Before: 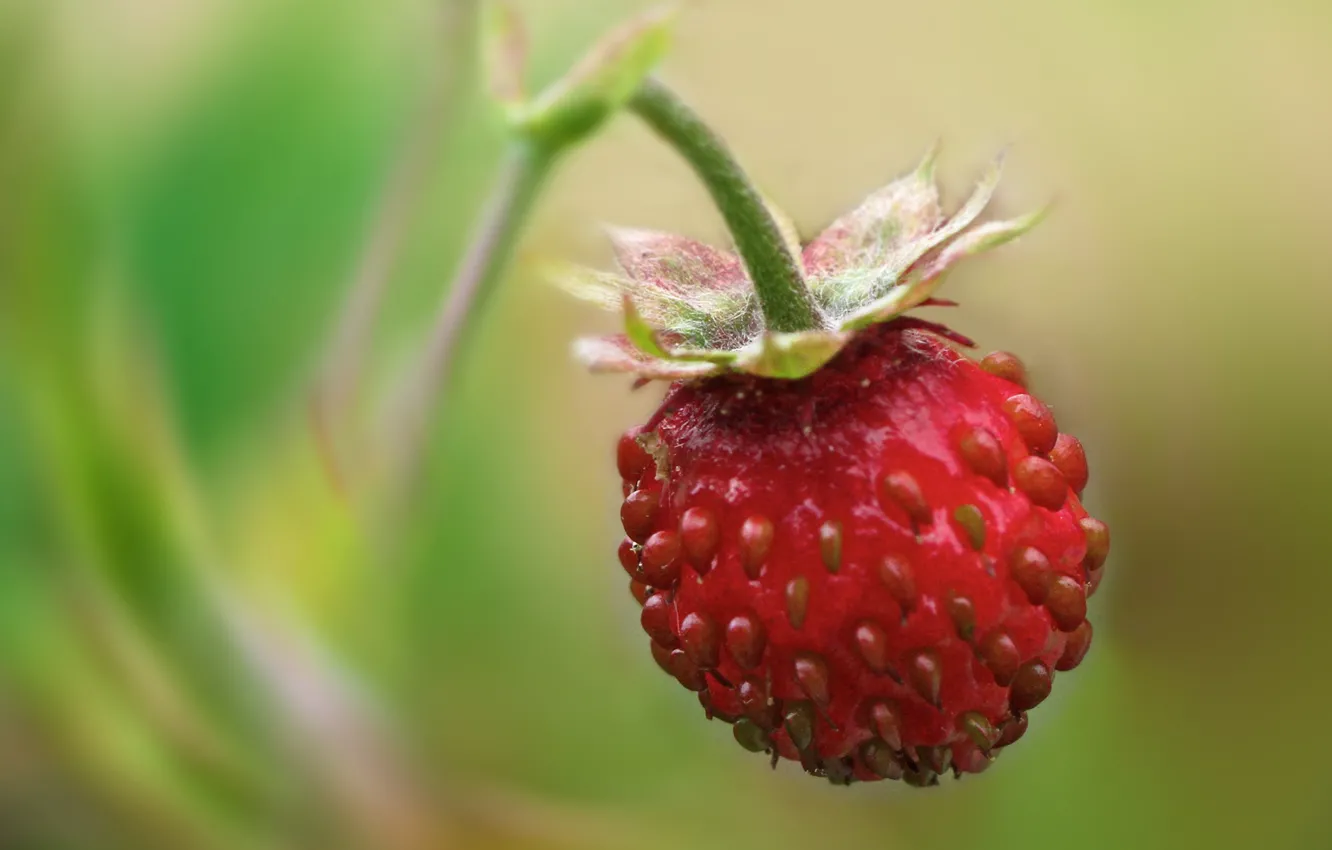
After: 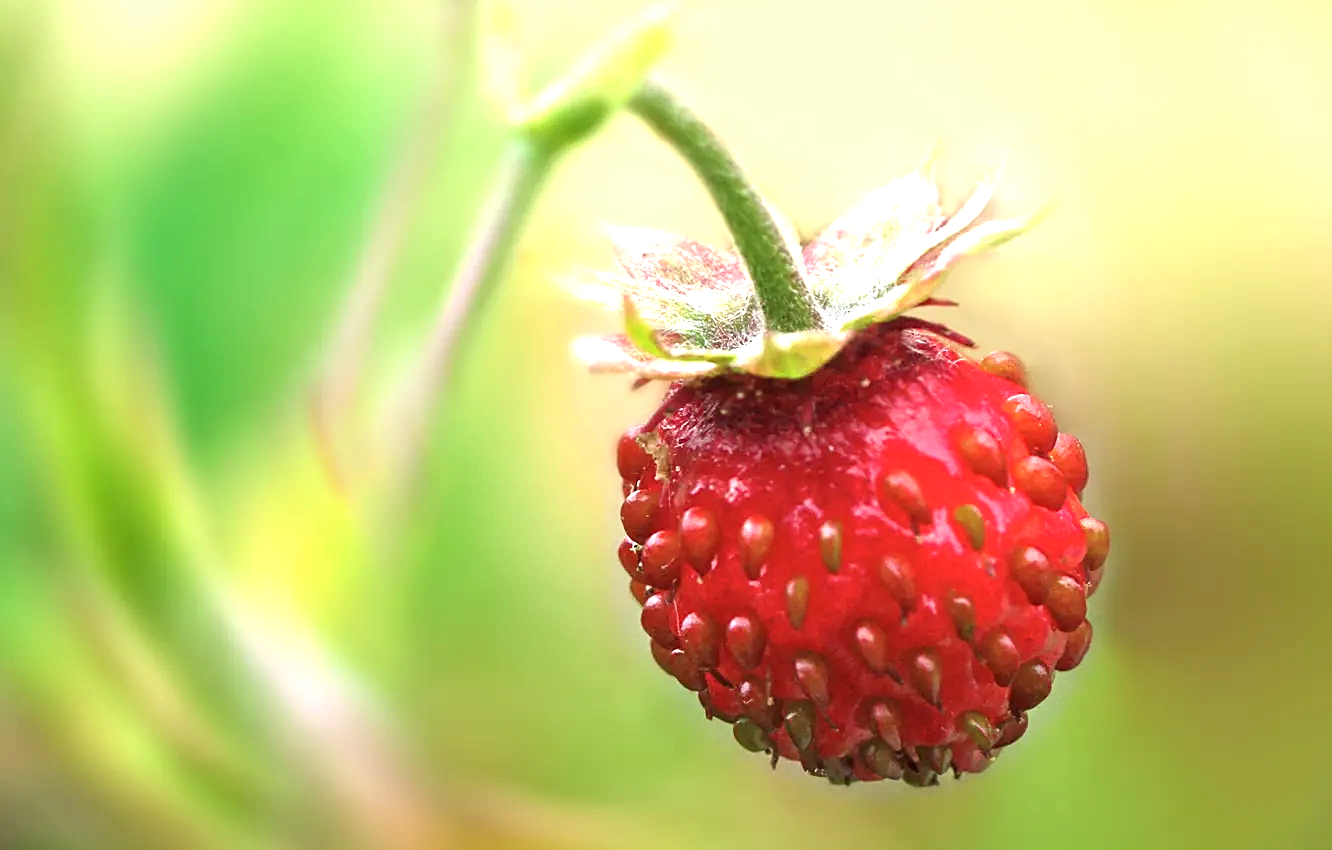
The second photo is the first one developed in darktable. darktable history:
sharpen: on, module defaults
exposure: black level correction 0, exposure 1.107 EV, compensate highlight preservation false
